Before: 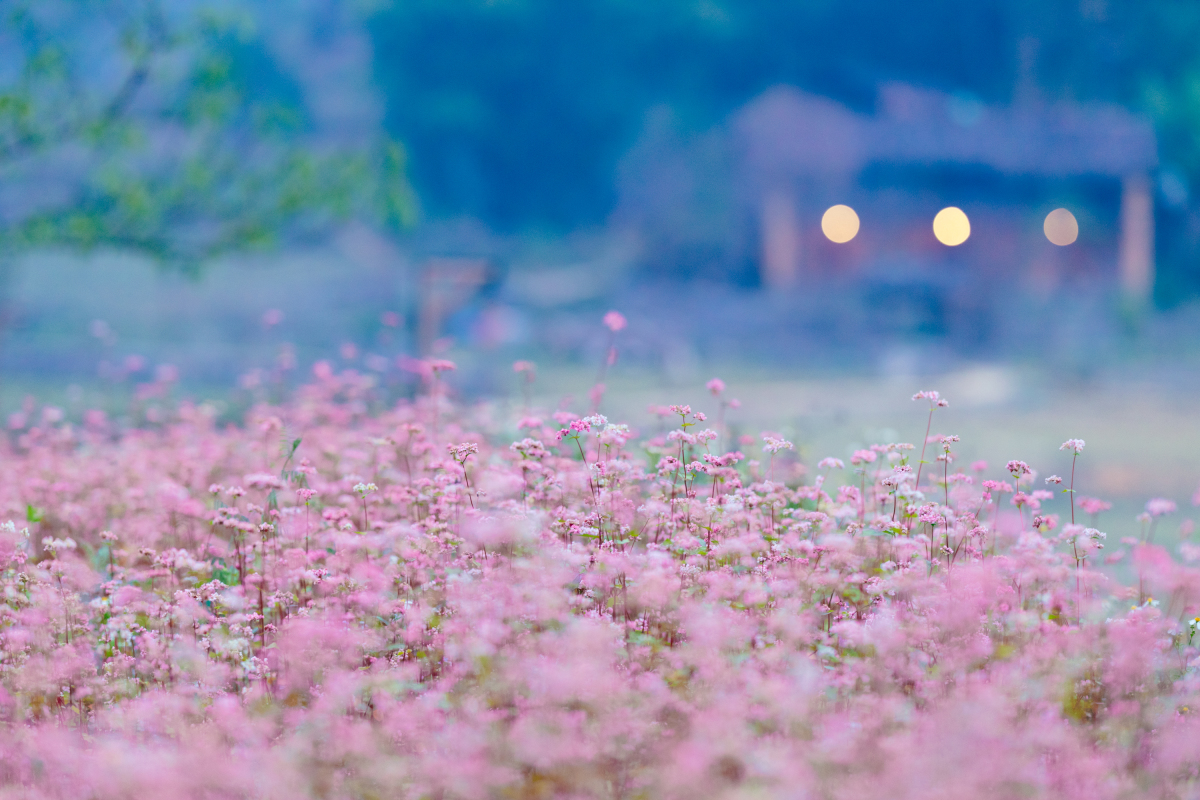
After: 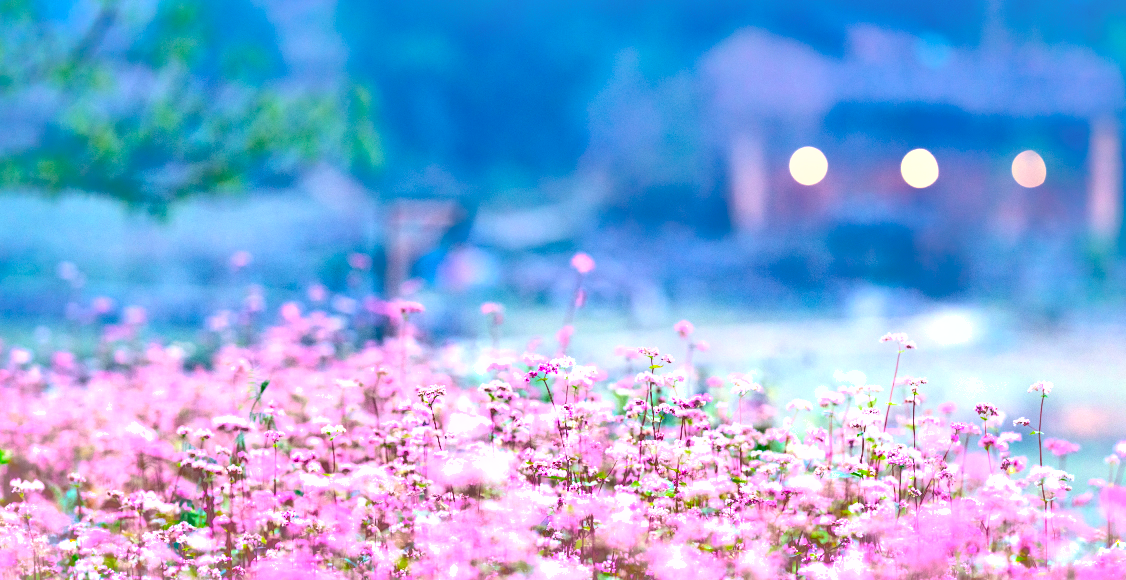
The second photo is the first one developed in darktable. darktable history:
exposure: black level correction 0, exposure 0.95 EV, compensate exposure bias true, compensate highlight preservation false
shadows and highlights: shadows -19.91, highlights -73.15
crop: left 2.737%, top 7.287%, right 3.421%, bottom 20.179%
contrast brightness saturation: contrast 0.24, brightness 0.09
